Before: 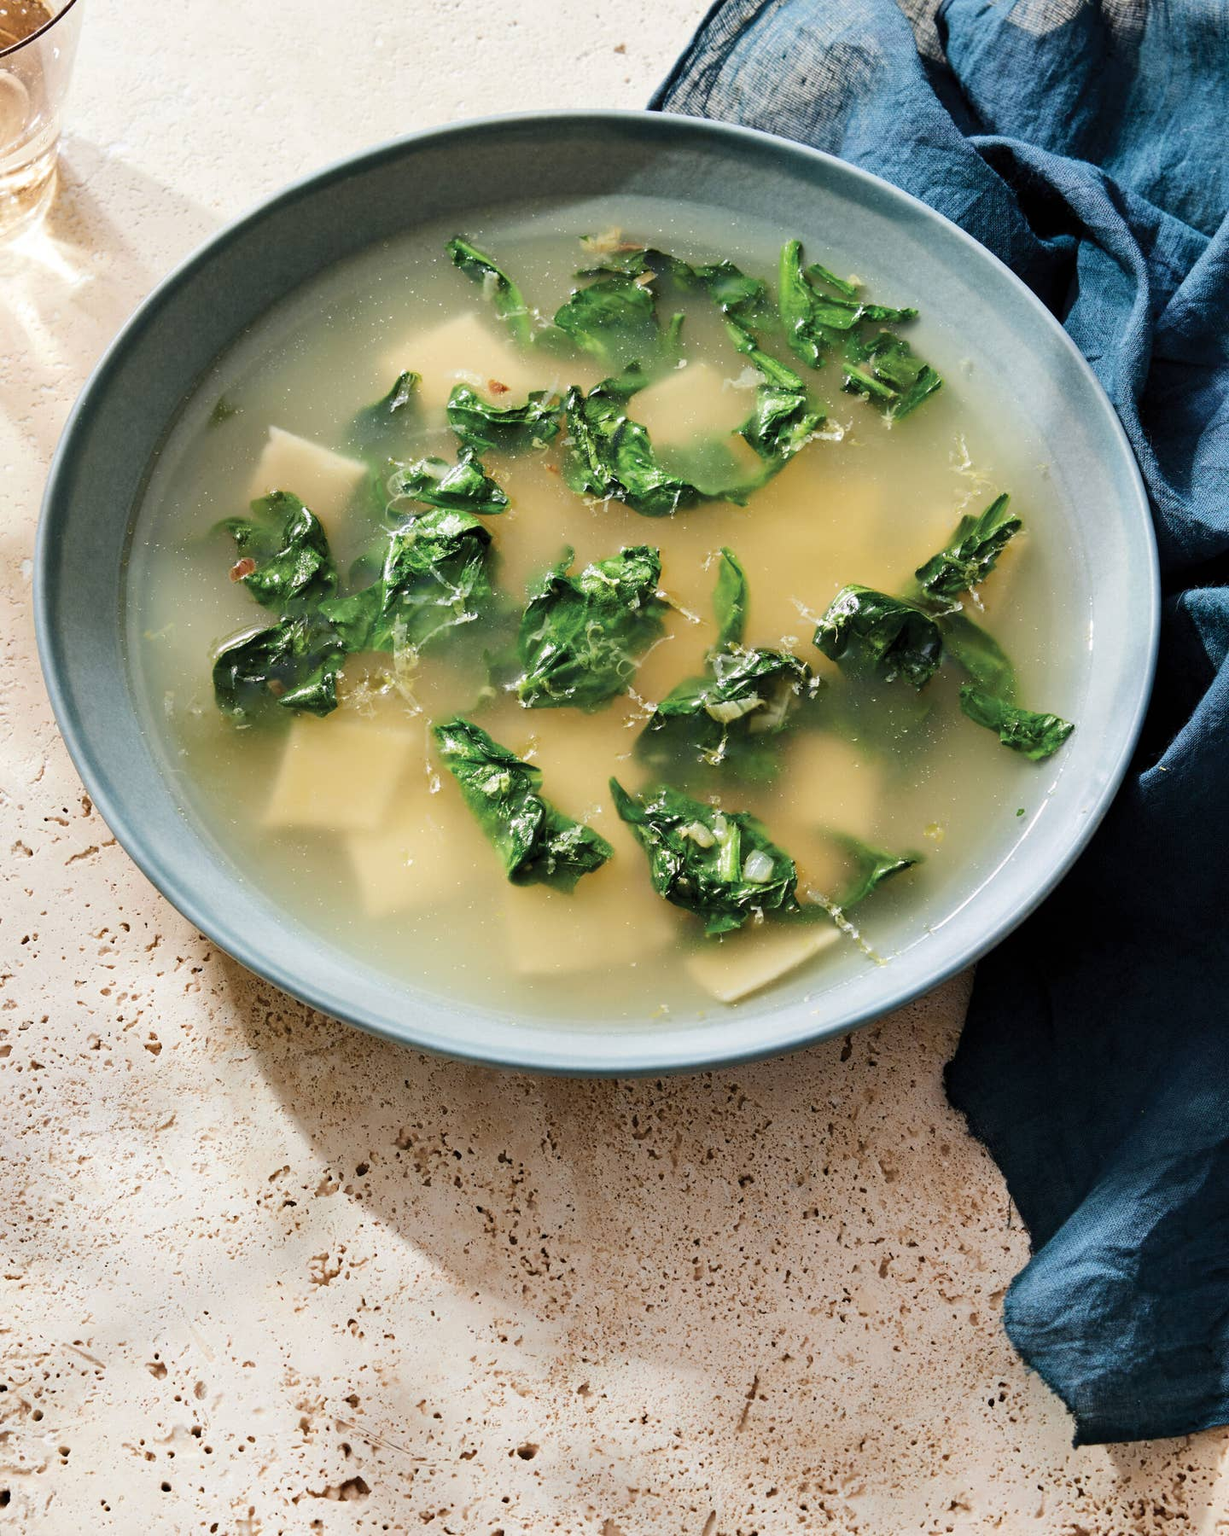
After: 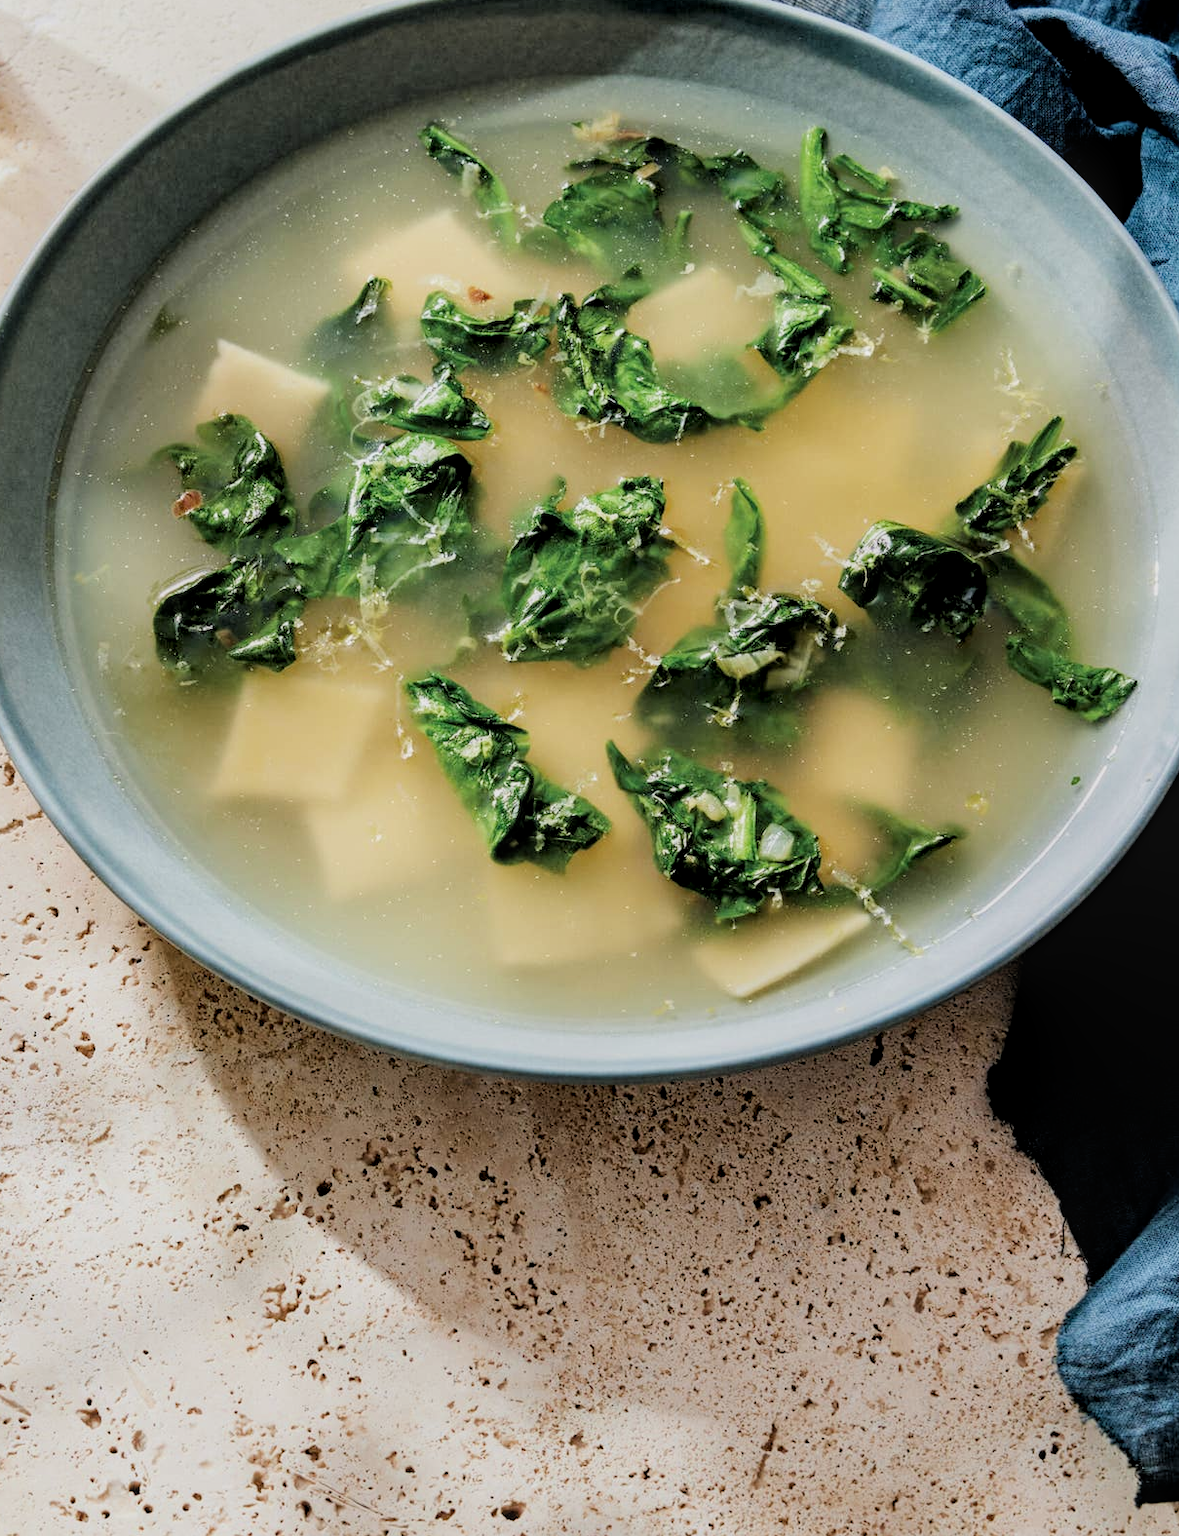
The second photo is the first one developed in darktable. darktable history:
filmic rgb: black relative exposure -7.78 EV, white relative exposure 4.46 EV, target black luminance 0%, hardness 3.76, latitude 50.72%, contrast 1.074, highlights saturation mix 9.74%, shadows ↔ highlights balance -0.256%
crop: left 6.397%, top 8.395%, right 9.528%, bottom 3.999%
local contrast: on, module defaults
